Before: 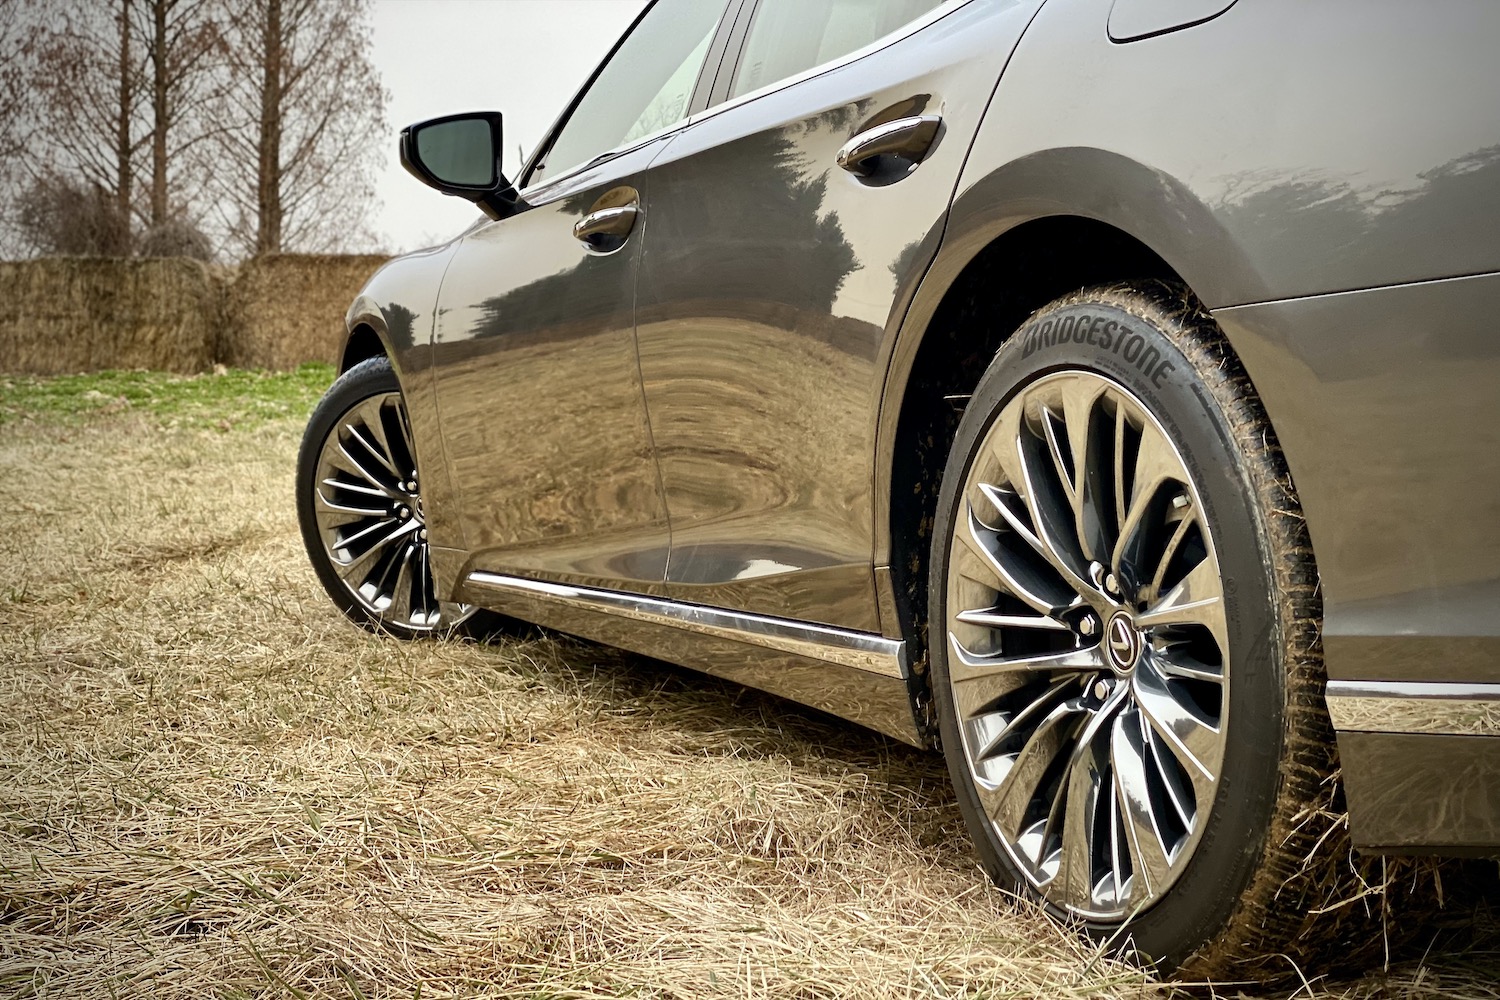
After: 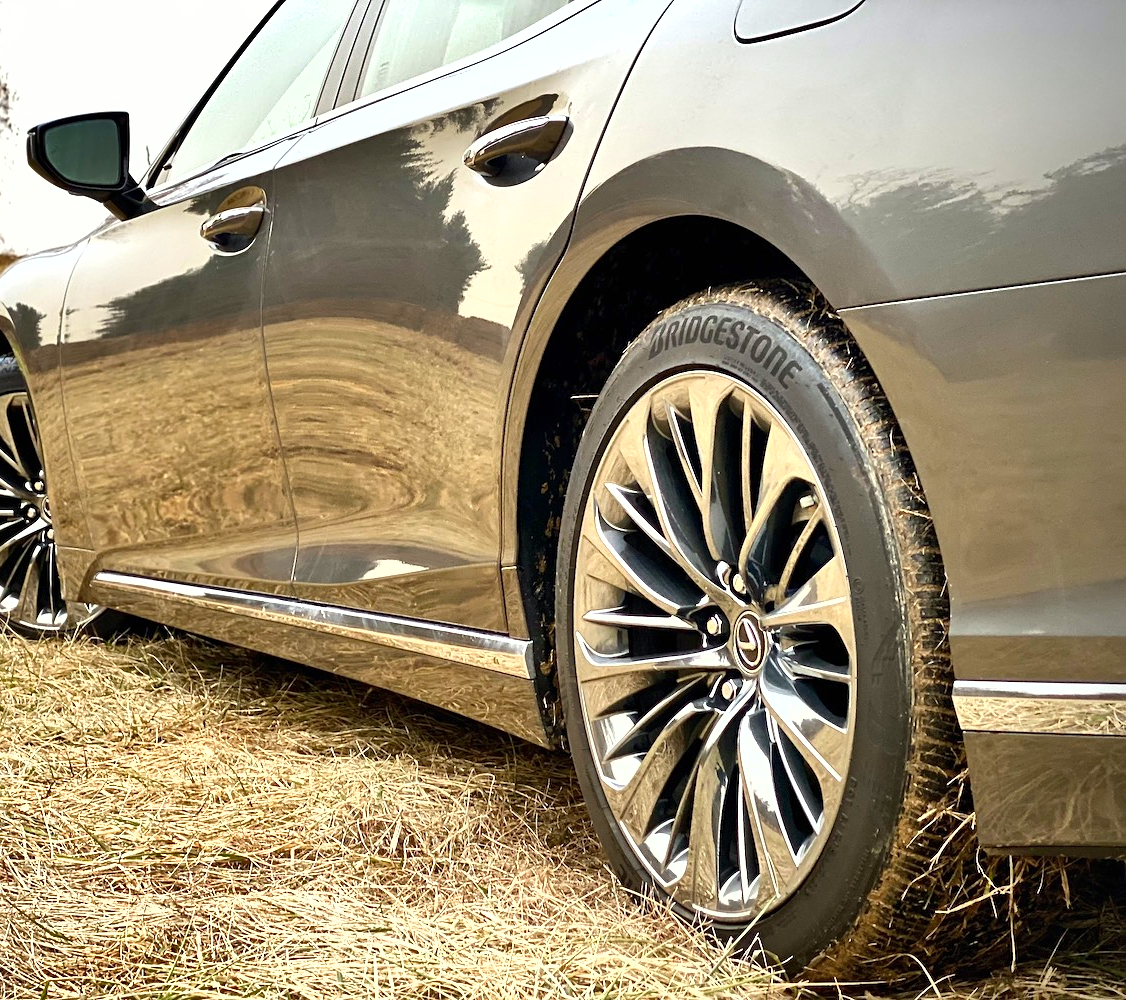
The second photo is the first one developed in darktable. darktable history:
crop and rotate: left 24.926%
exposure: black level correction 0, exposure 0.692 EV, compensate highlight preservation false
sharpen: amount 0.213
shadows and highlights: soften with gaussian
